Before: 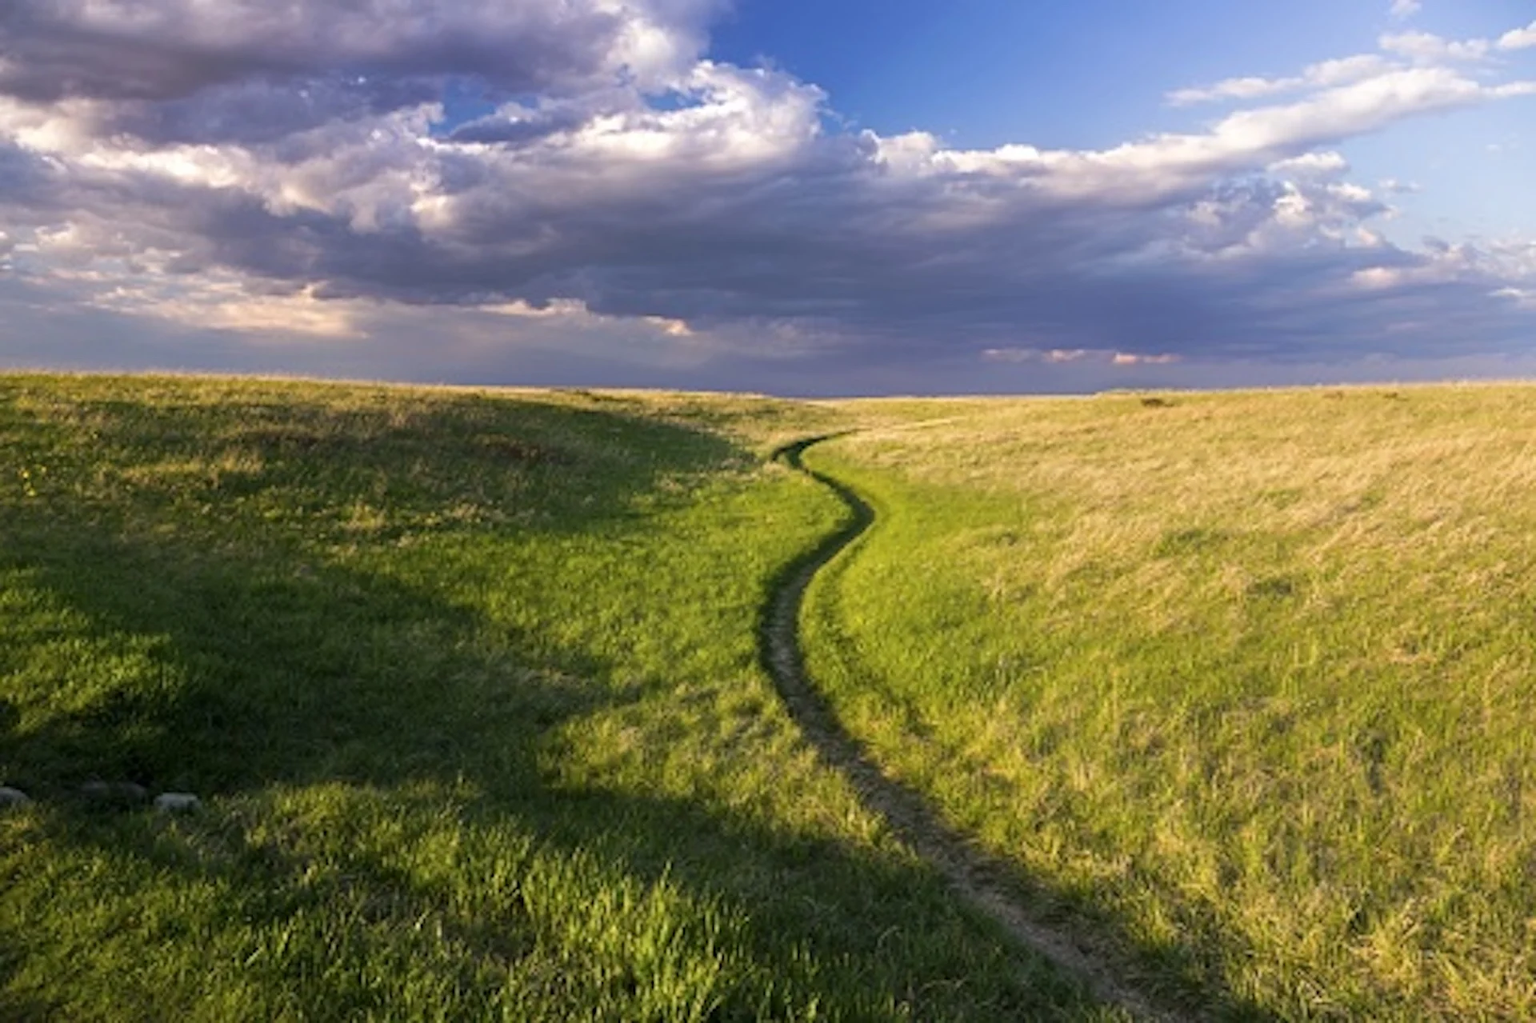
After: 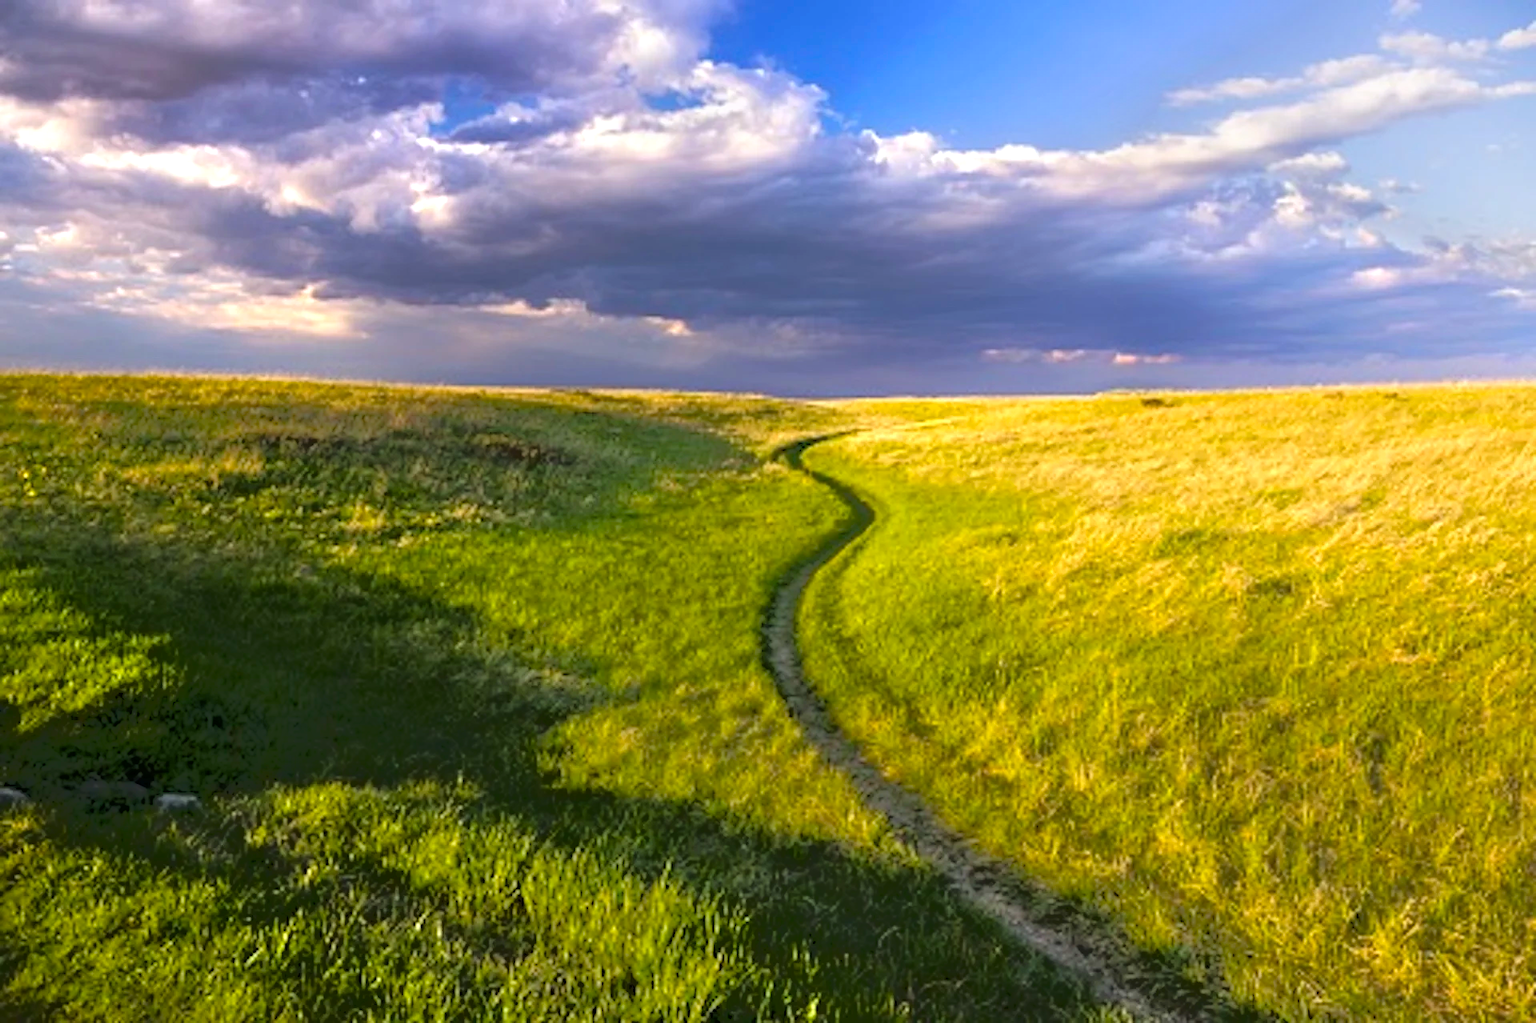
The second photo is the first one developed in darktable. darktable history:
color balance rgb: shadows lift › hue 85.75°, linear chroma grading › global chroma 15.333%, perceptual saturation grading › global saturation 12.817%, perceptual brilliance grading › global brilliance 11.807%
tone equalizer: -7 EV -0.642 EV, -6 EV 1.01 EV, -5 EV -0.475 EV, -4 EV 0.444 EV, -3 EV 0.41 EV, -2 EV 0.178 EV, -1 EV -0.136 EV, +0 EV -0.391 EV
